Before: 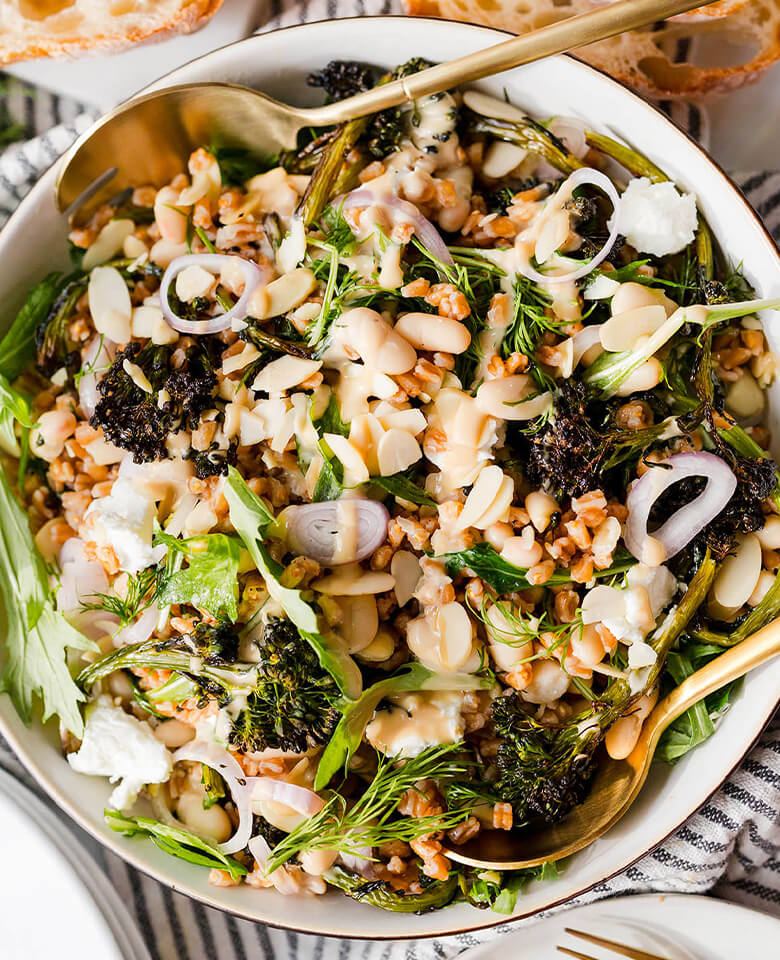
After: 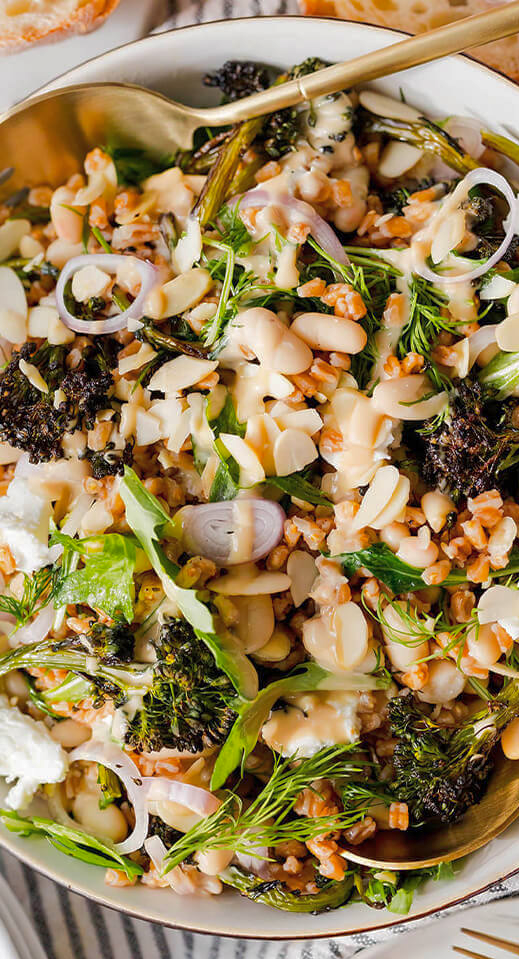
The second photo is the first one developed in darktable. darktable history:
color zones: curves: ch0 [(0, 0.5) (0.143, 0.5) (0.286, 0.5) (0.429, 0.5) (0.571, 0.5) (0.714, 0.476) (0.857, 0.5) (1, 0.5)]; ch2 [(0, 0.5) (0.143, 0.5) (0.286, 0.5) (0.429, 0.5) (0.571, 0.5) (0.714, 0.487) (0.857, 0.5) (1, 0.5)]
crop and rotate: left 13.35%, right 20.063%
shadows and highlights: on, module defaults
